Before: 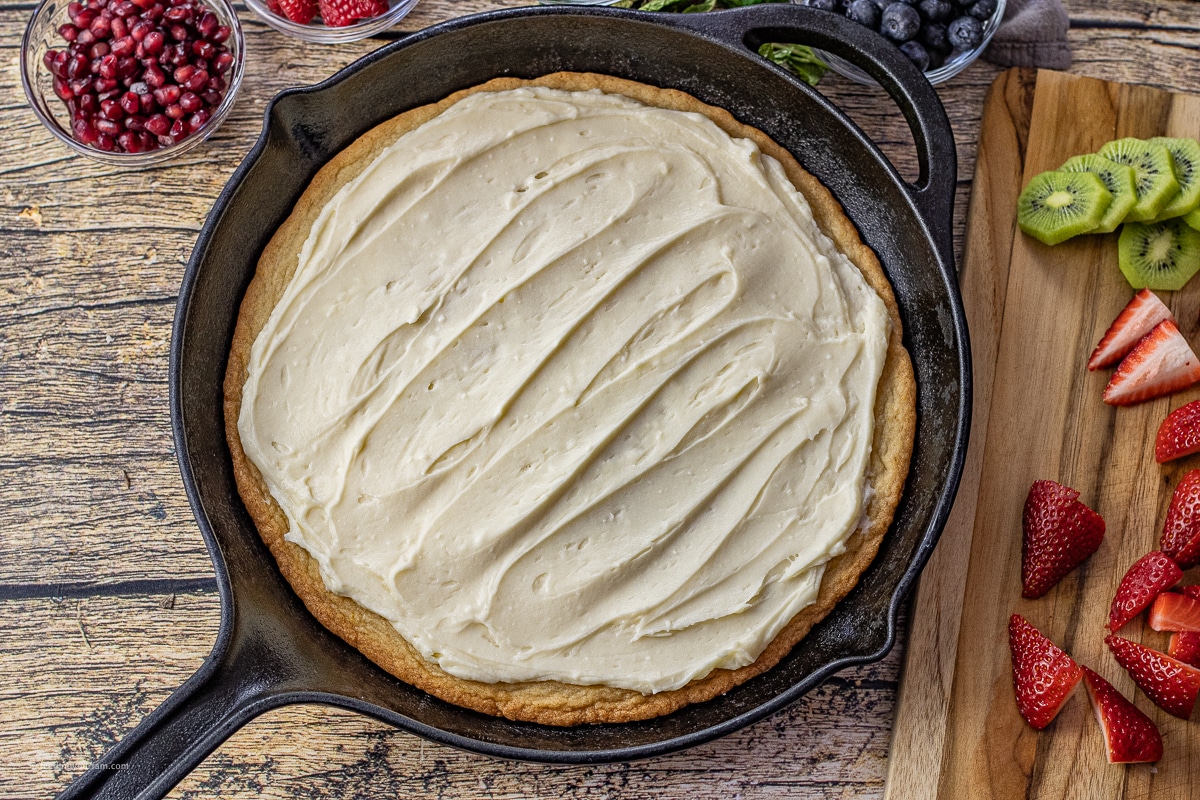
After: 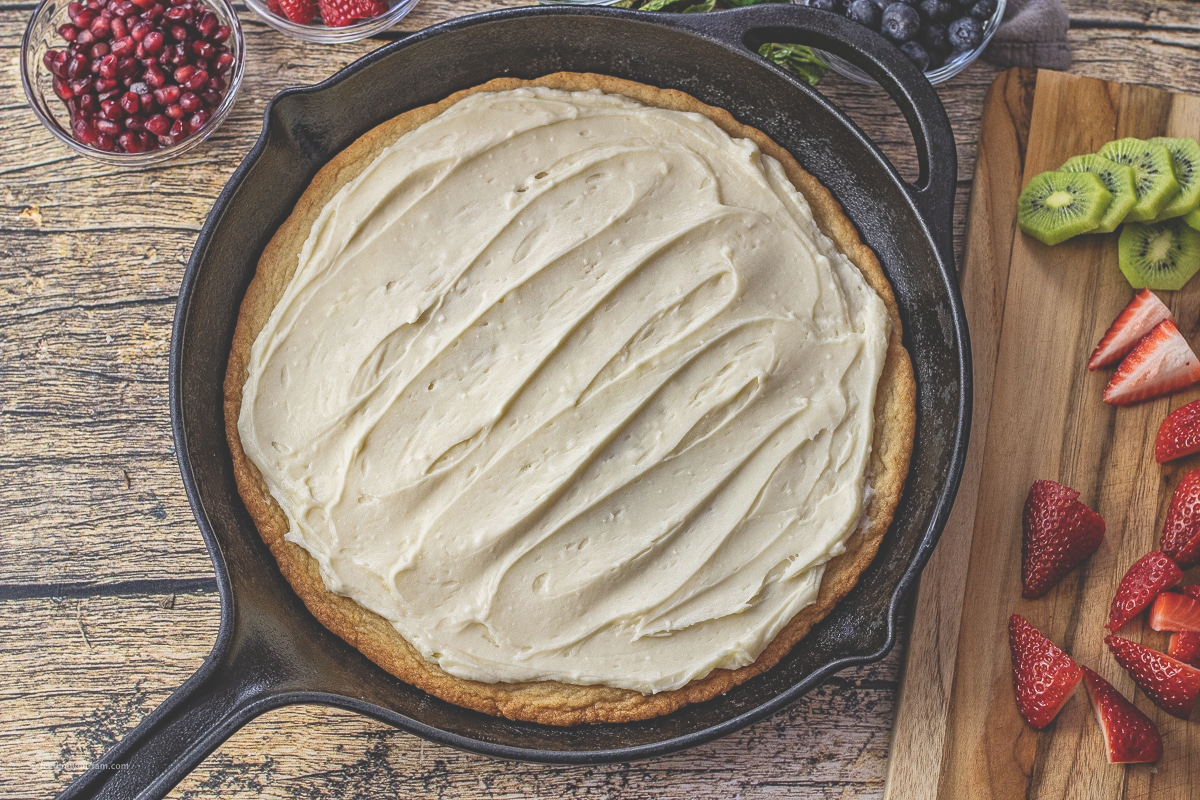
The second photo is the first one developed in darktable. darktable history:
exposure: black level correction -0.031, compensate highlight preservation false
